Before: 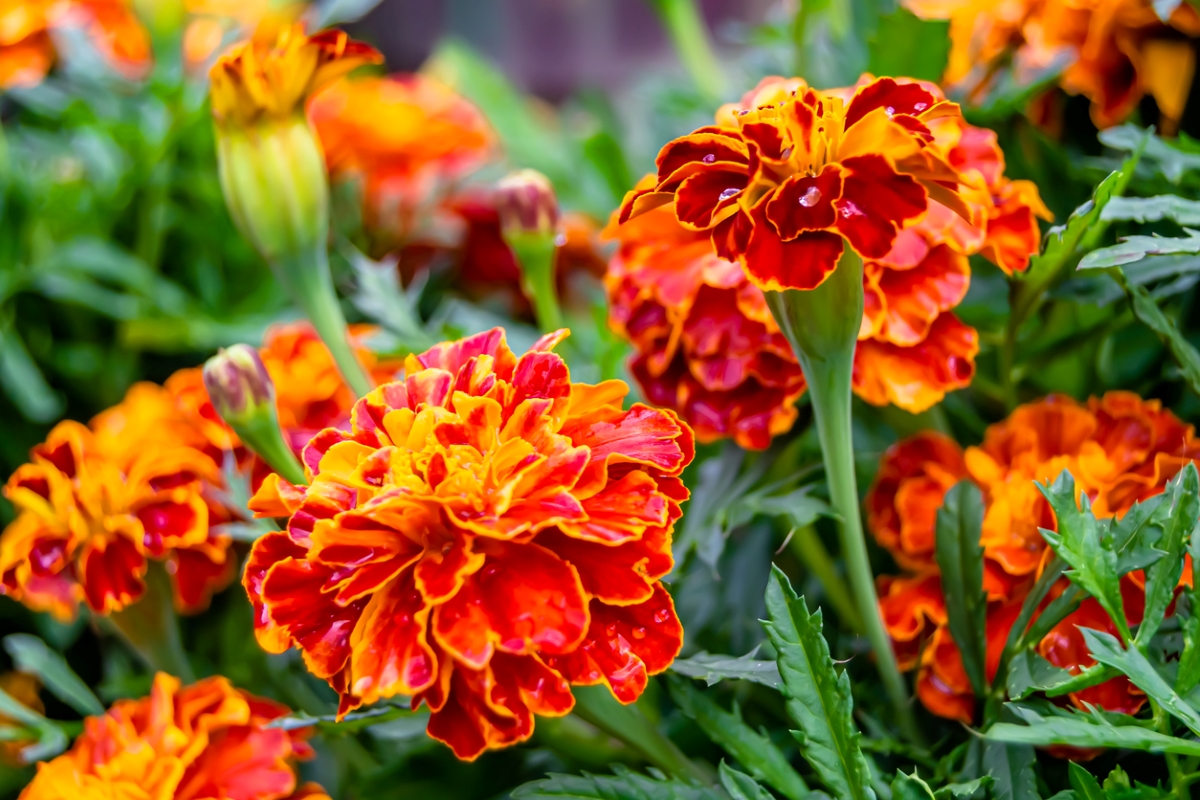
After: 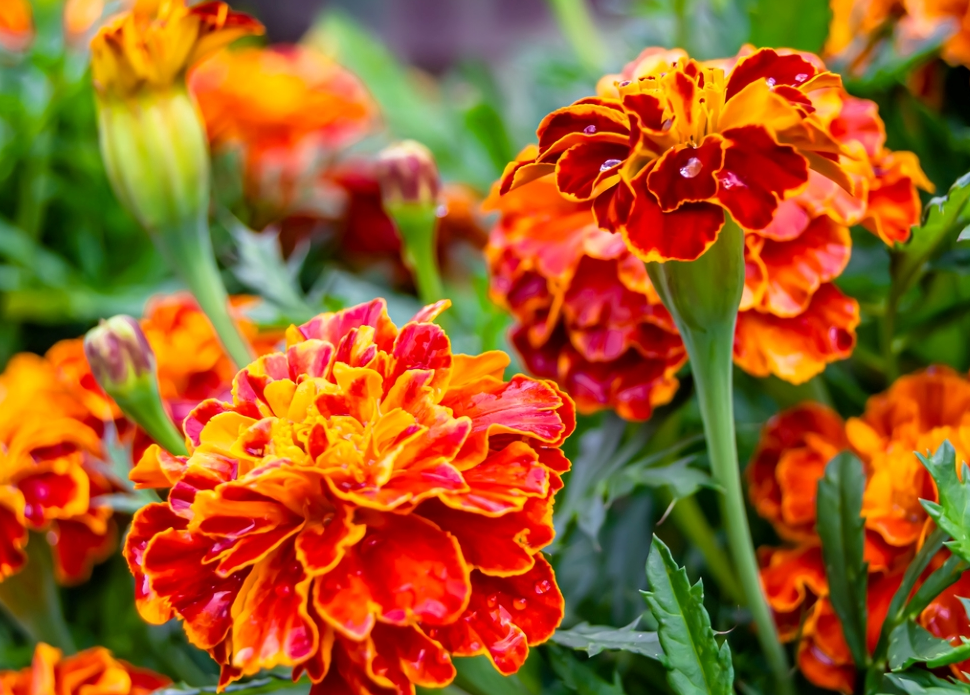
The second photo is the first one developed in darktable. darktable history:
crop: left 9.92%, top 3.632%, right 9.179%, bottom 9.451%
